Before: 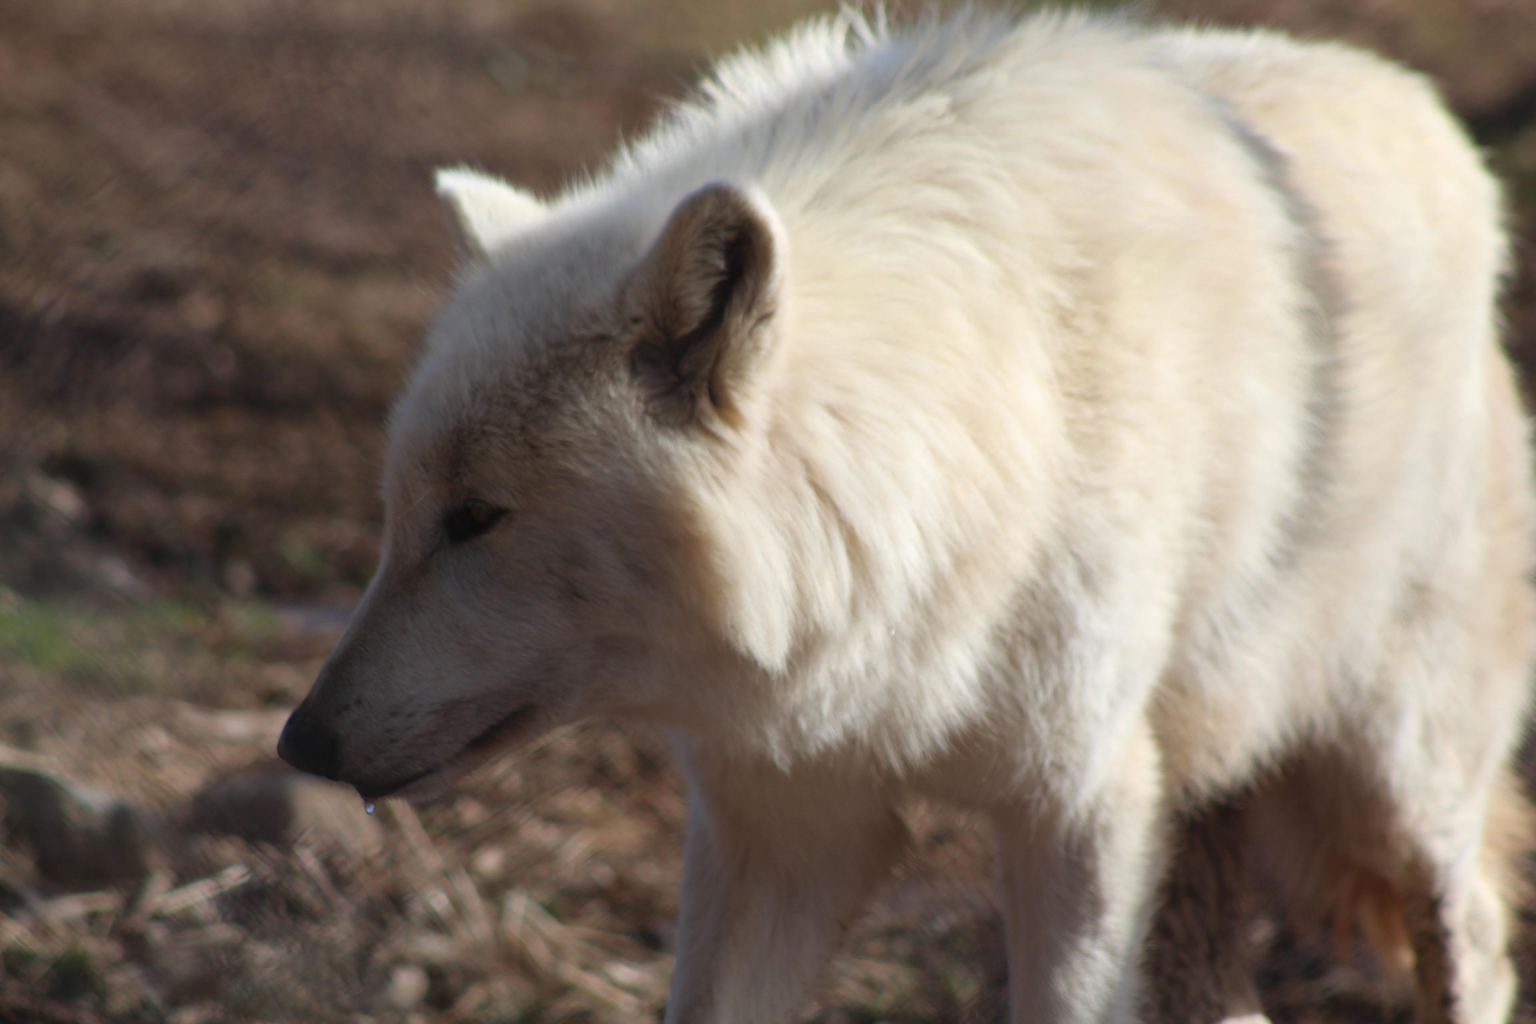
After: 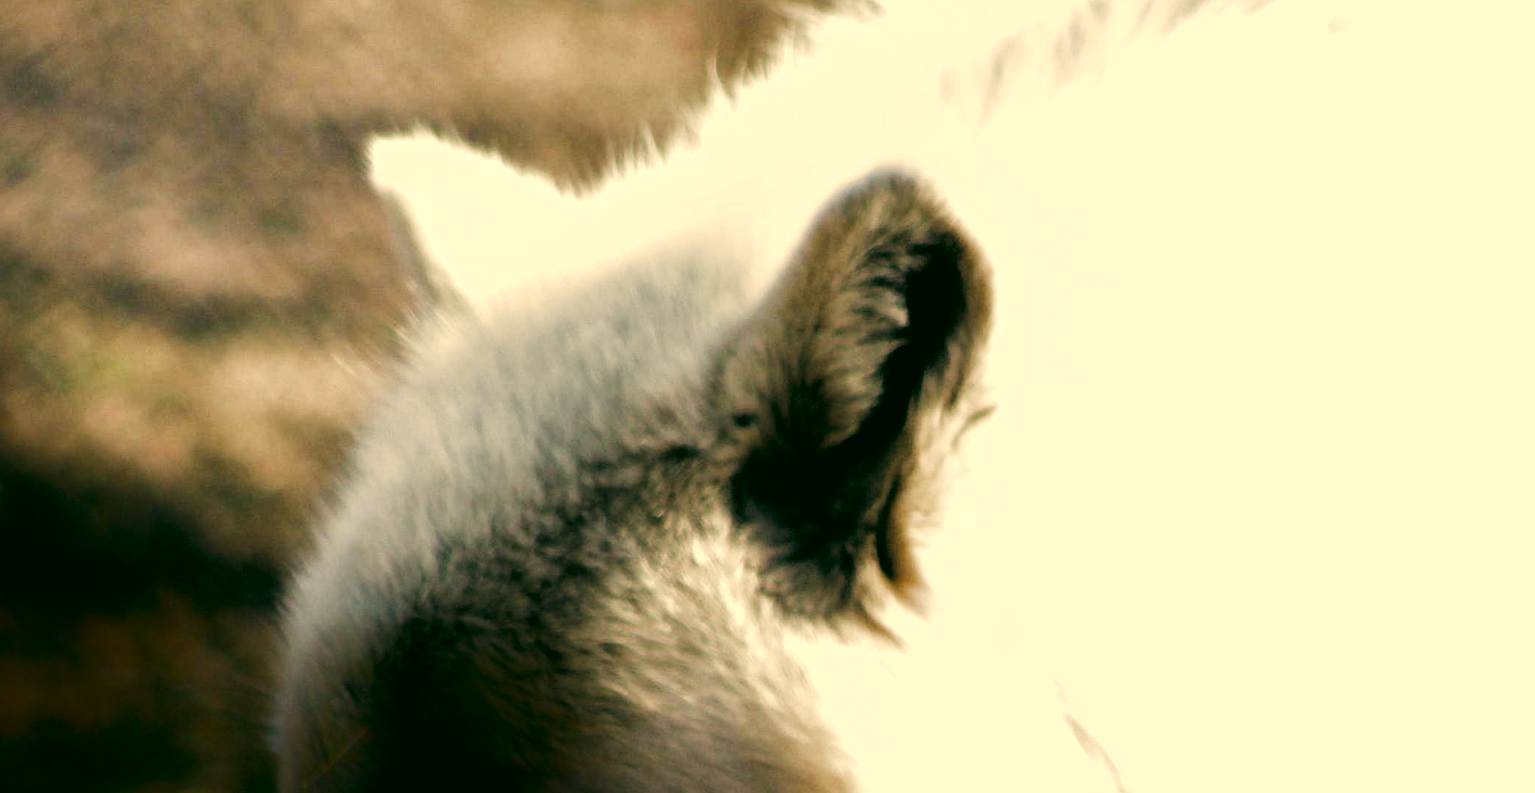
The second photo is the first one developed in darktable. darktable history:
tone equalizer: -7 EV 0.144 EV, -6 EV 0.581 EV, -5 EV 1.14 EV, -4 EV 1.3 EV, -3 EV 1.14 EV, -2 EV 0.6 EV, -1 EV 0.15 EV, edges refinement/feathering 500, mask exposure compensation -1.57 EV, preserve details guided filter
crop: left 15.29%, top 9.151%, right 30.708%, bottom 48.981%
exposure: black level correction 0.003, exposure 0.149 EV, compensate exposure bias true, compensate highlight preservation false
color balance rgb: global offset › chroma 0.128%, global offset › hue 253.52°, perceptual saturation grading › global saturation 20.377%, perceptual saturation grading › highlights -19.86%, perceptual saturation grading › shadows 29.323%, perceptual brilliance grading › global brilliance -5.202%, perceptual brilliance grading › highlights 24.484%, perceptual brilliance grading › mid-tones 6.896%, perceptual brilliance grading › shadows -4.878%, saturation formula JzAzBz (2021)
filmic rgb: black relative exposure -3.62 EV, white relative exposure 2.14 EV, hardness 3.62, add noise in highlights 0, color science v3 (2019), use custom middle-gray values true, contrast in highlights soft
shadows and highlights: shadows -87.84, highlights -36.41, soften with gaussian
color correction: highlights a* 5.1, highlights b* 24.78, shadows a* -15.96, shadows b* 3.79
